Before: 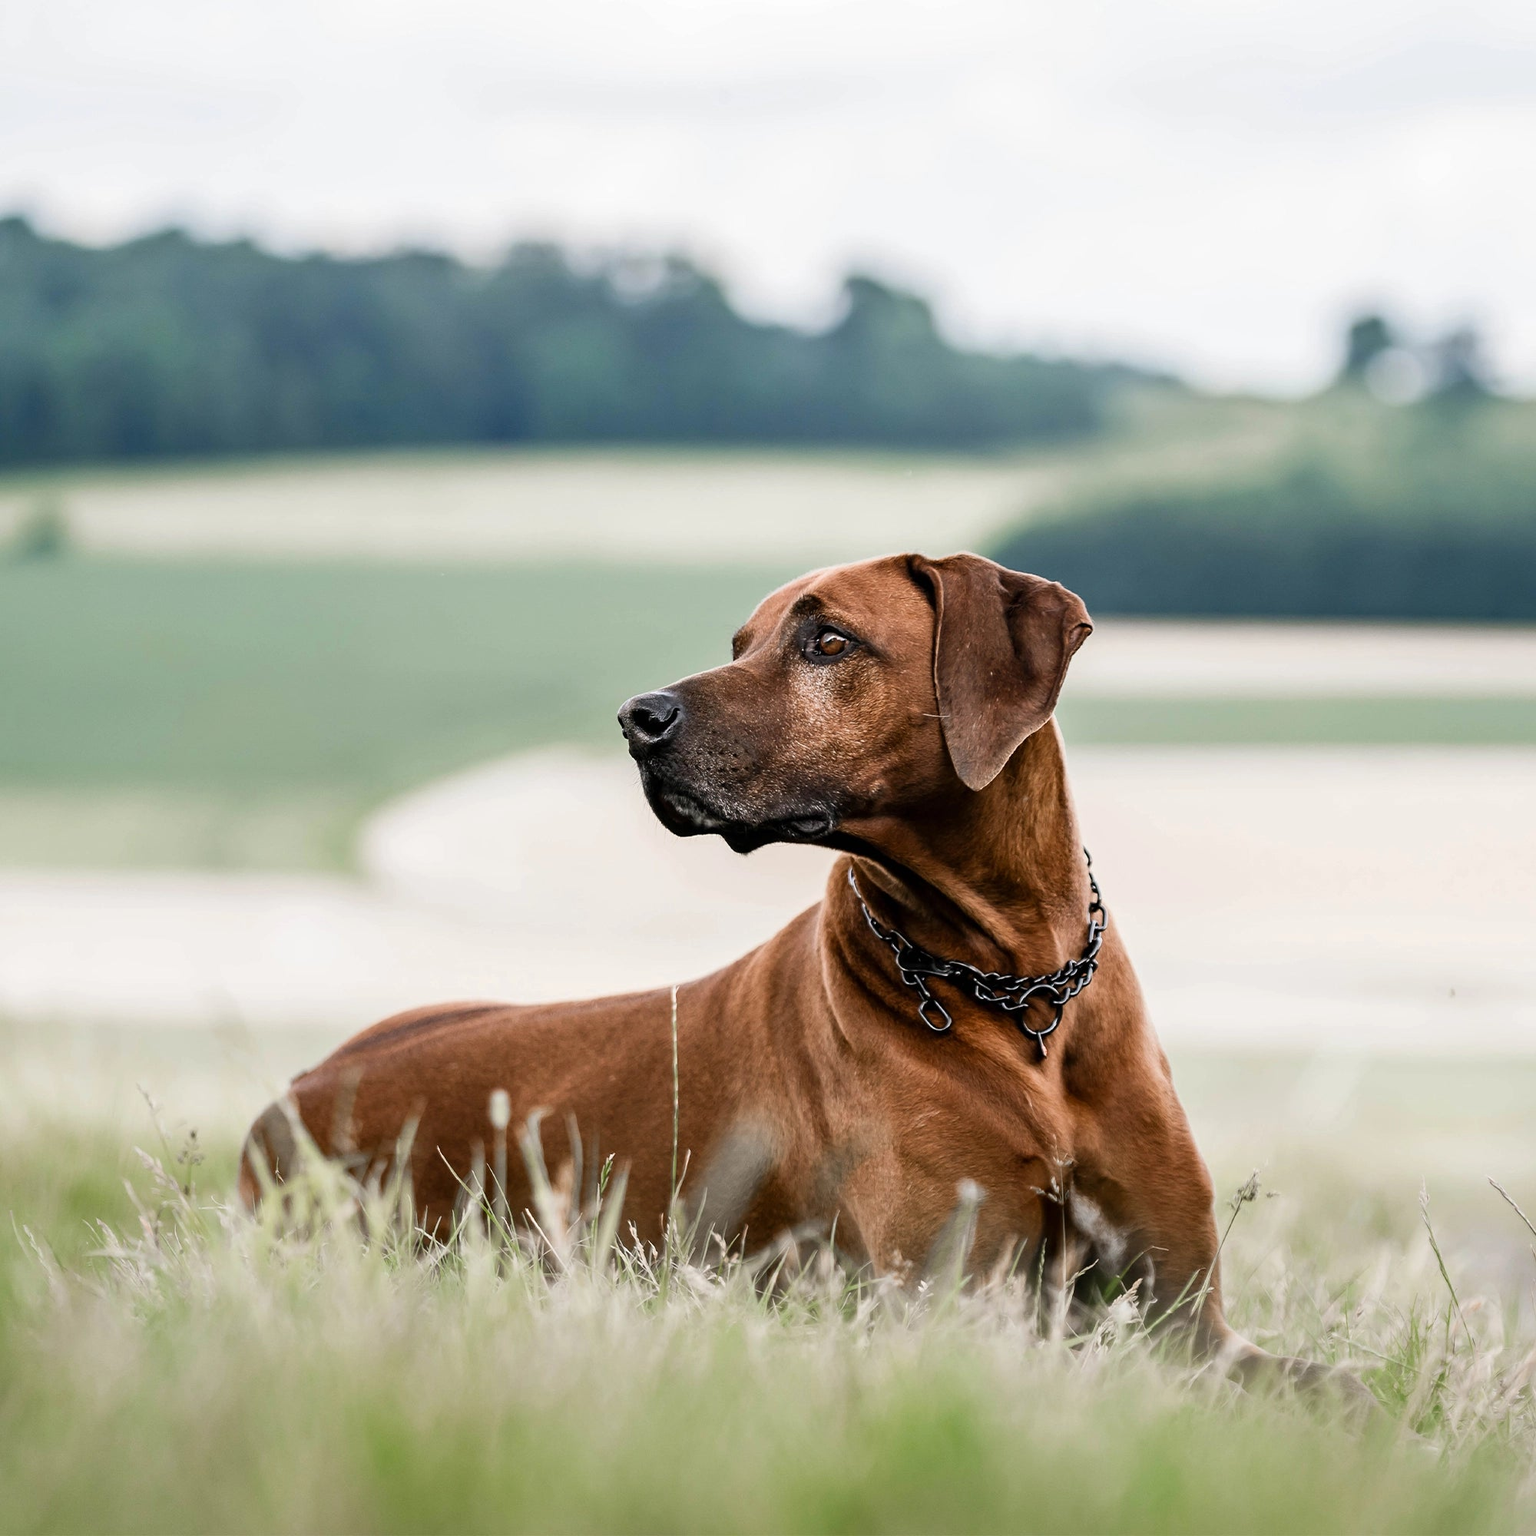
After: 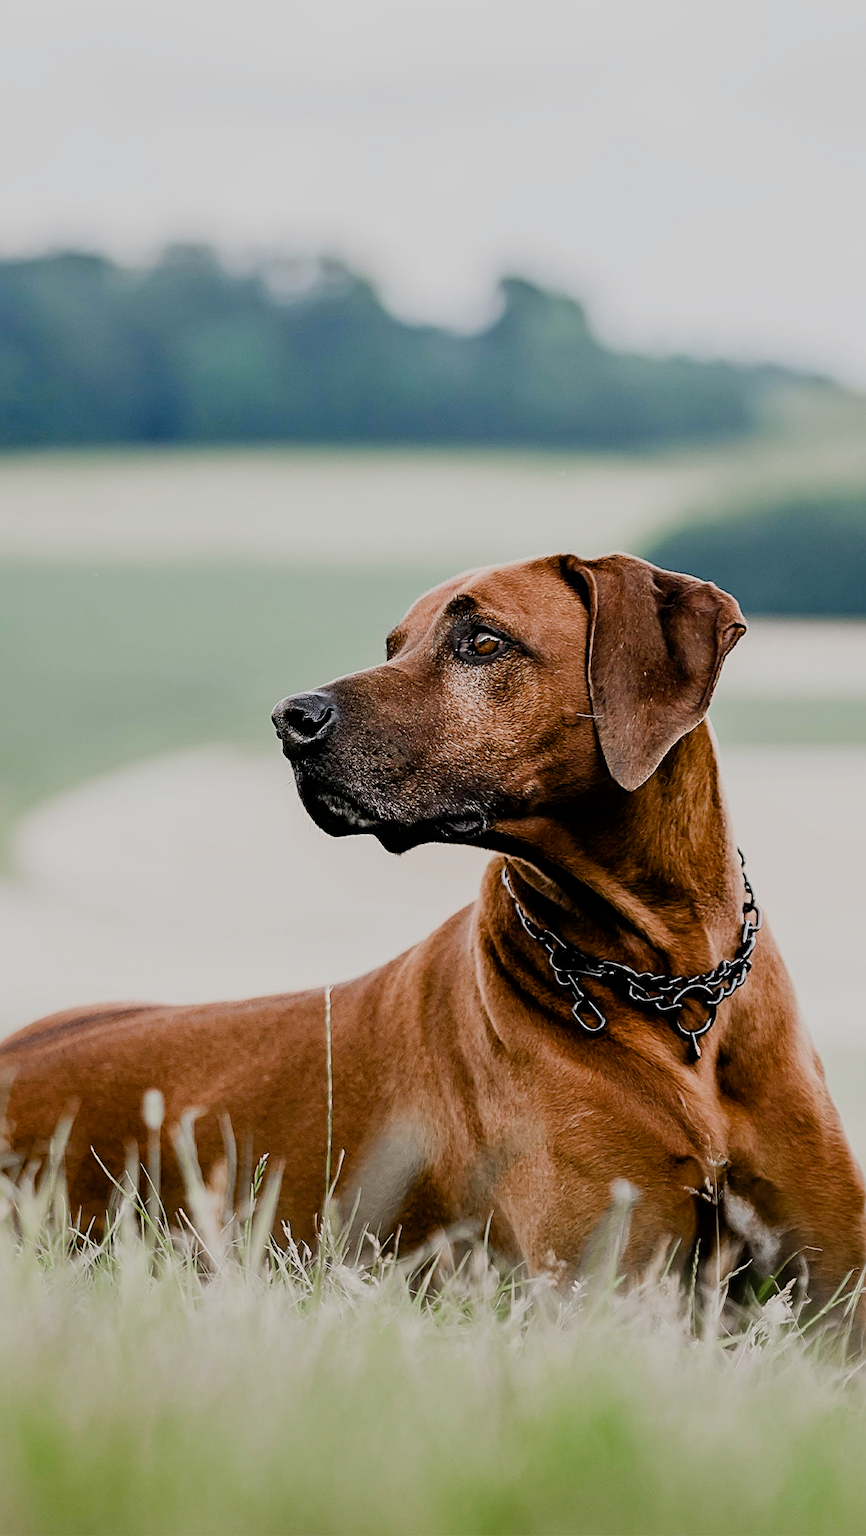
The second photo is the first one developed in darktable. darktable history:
crop and rotate: left 22.568%, right 21.02%
color balance rgb: perceptual saturation grading › global saturation 13.575%, perceptual saturation grading › highlights -24.949%, perceptual saturation grading › shadows 26.181%
sharpen: amount 0.541
filmic rgb: black relative exposure -7.39 EV, white relative exposure 5.07 EV, hardness 3.21, iterations of high-quality reconstruction 0
